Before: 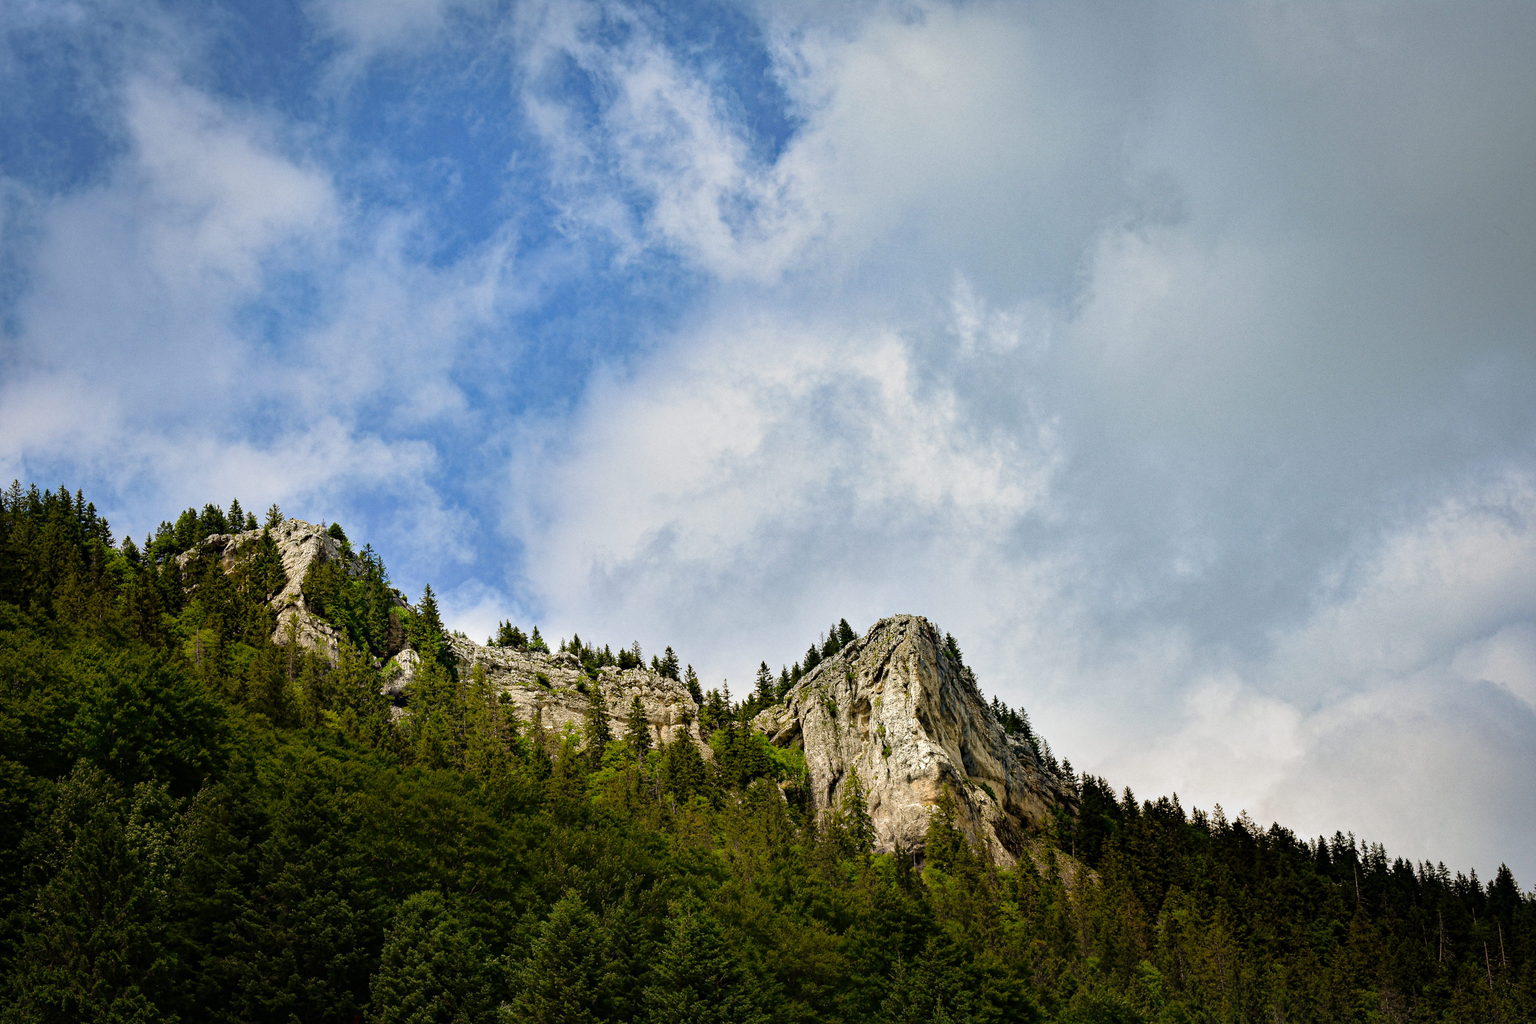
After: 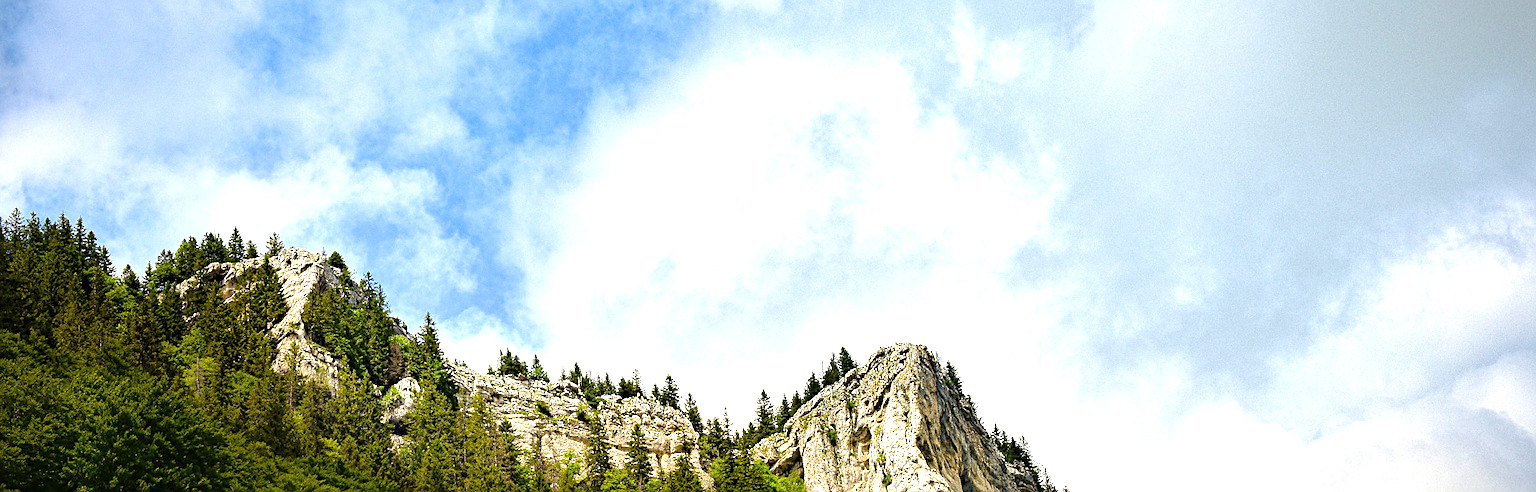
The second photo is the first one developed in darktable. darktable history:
sharpen: on, module defaults
crop and rotate: top 26.543%, bottom 25.389%
exposure: black level correction 0, exposure 1.001 EV, compensate exposure bias true, compensate highlight preservation false
